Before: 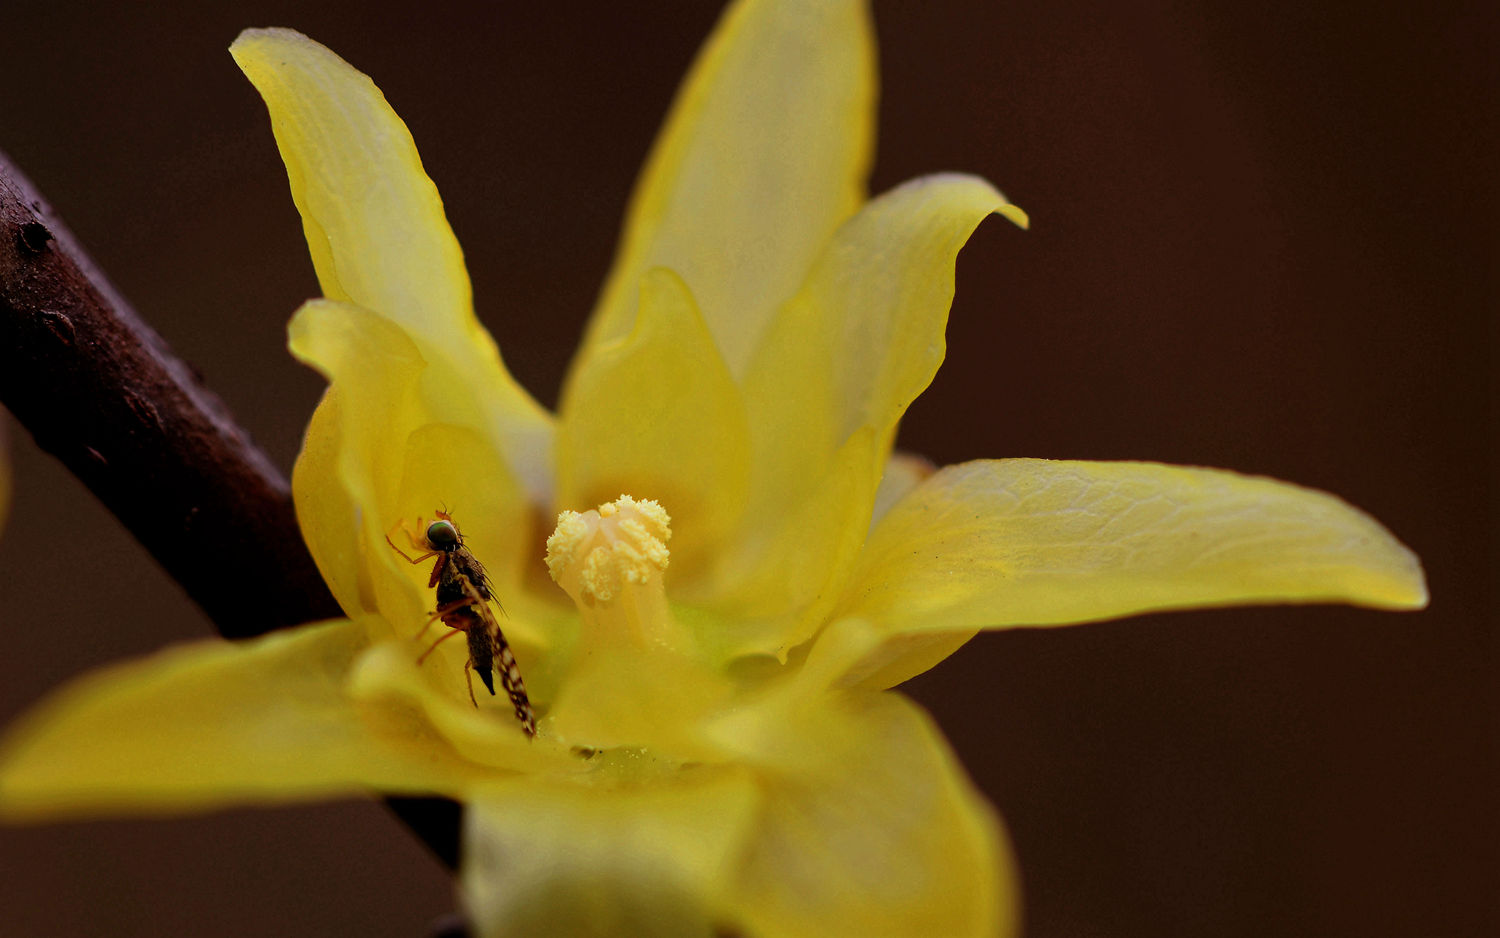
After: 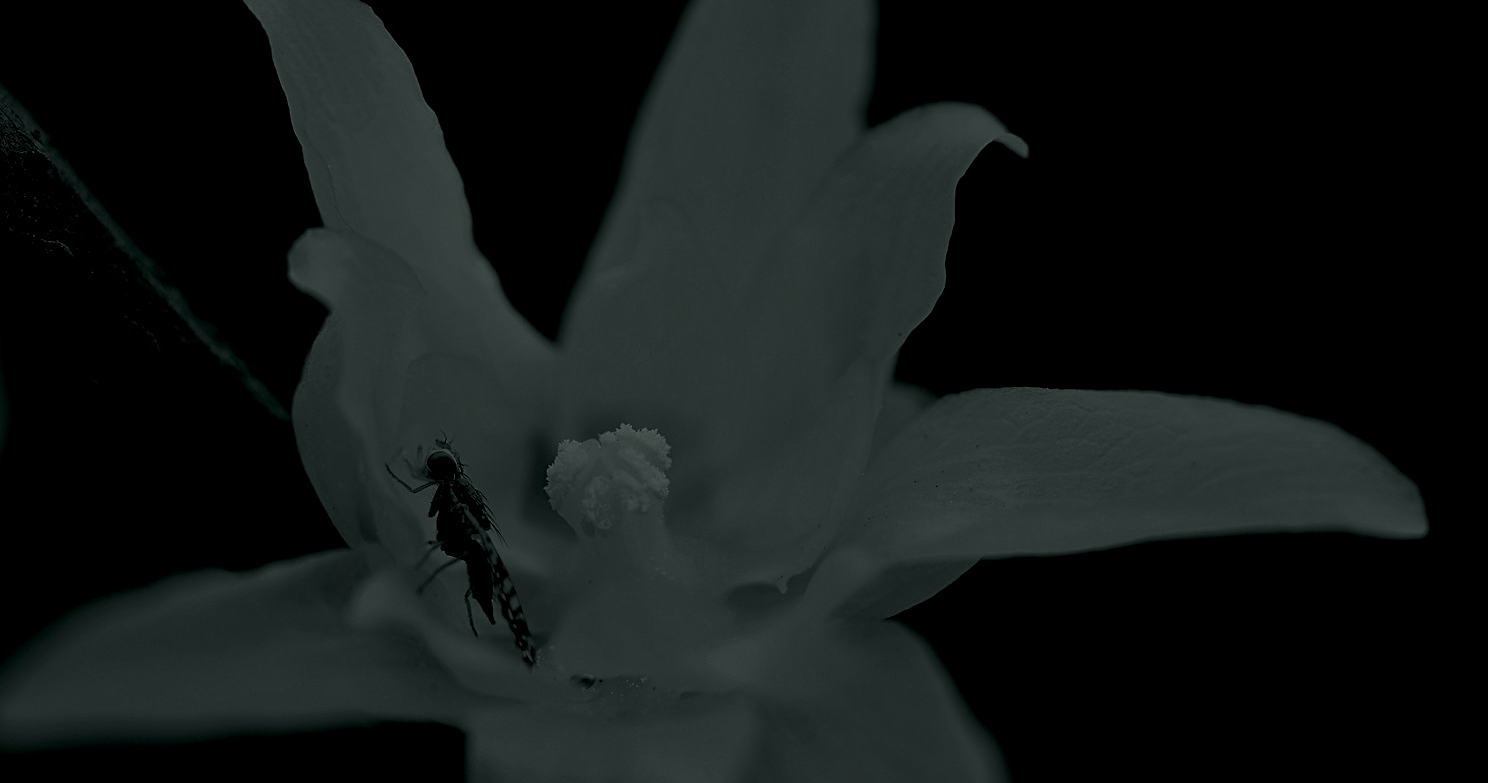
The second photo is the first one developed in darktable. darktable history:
sharpen: on, module defaults
colorize: hue 90°, saturation 19%, lightness 1.59%, version 1
crop: top 7.625%, bottom 8.027%
